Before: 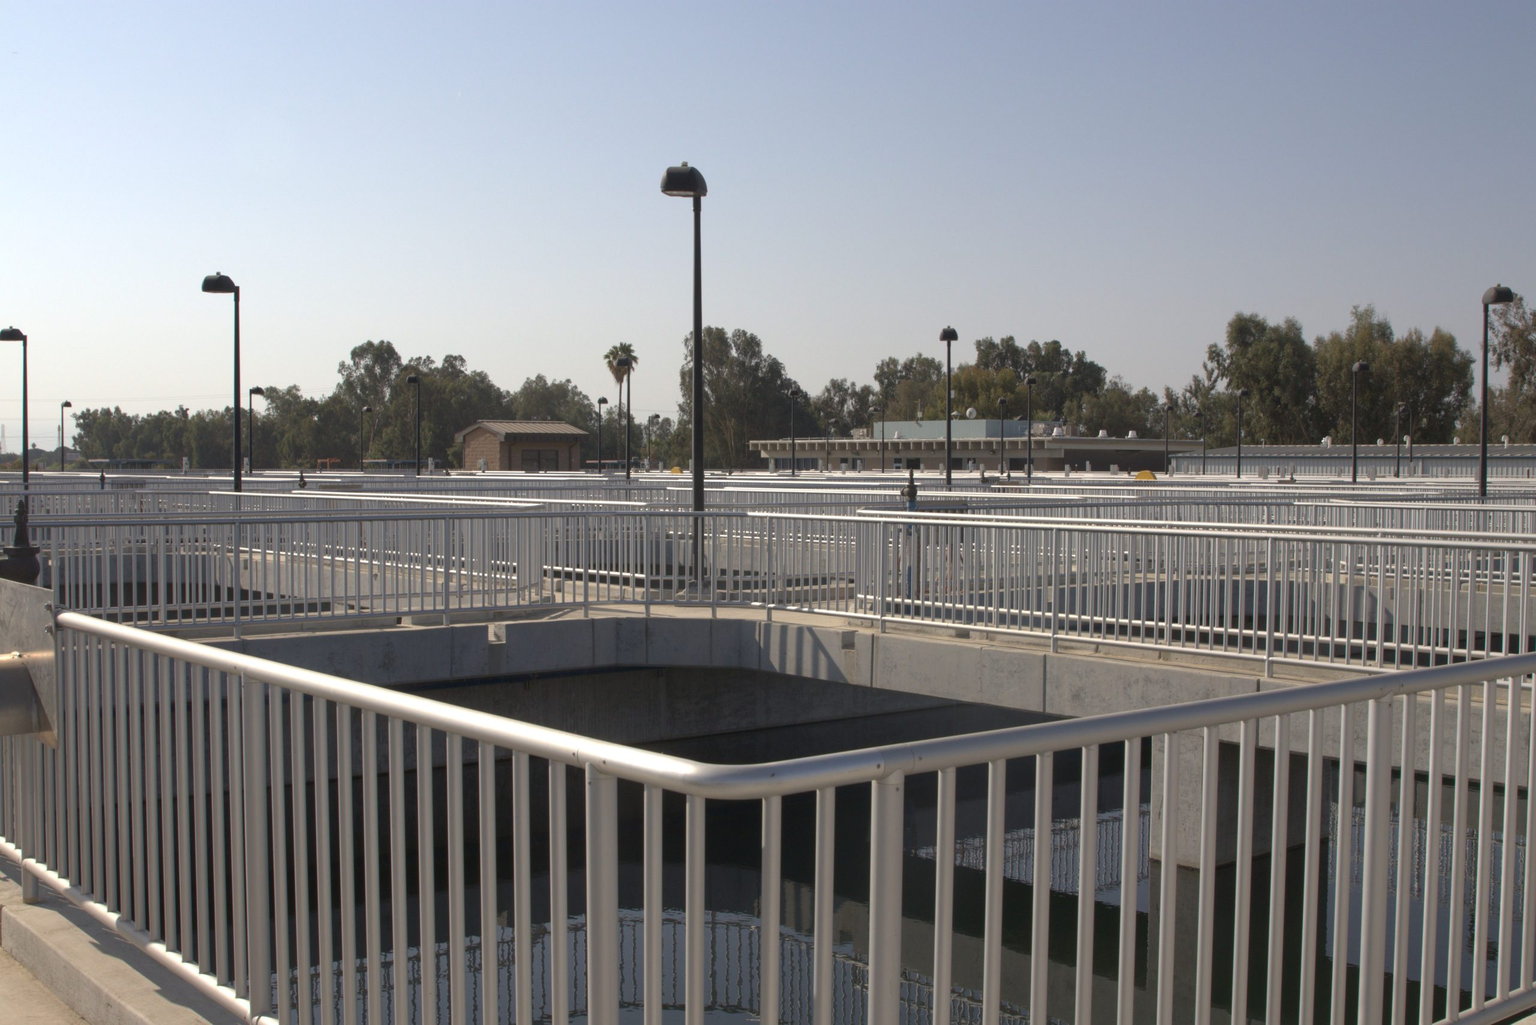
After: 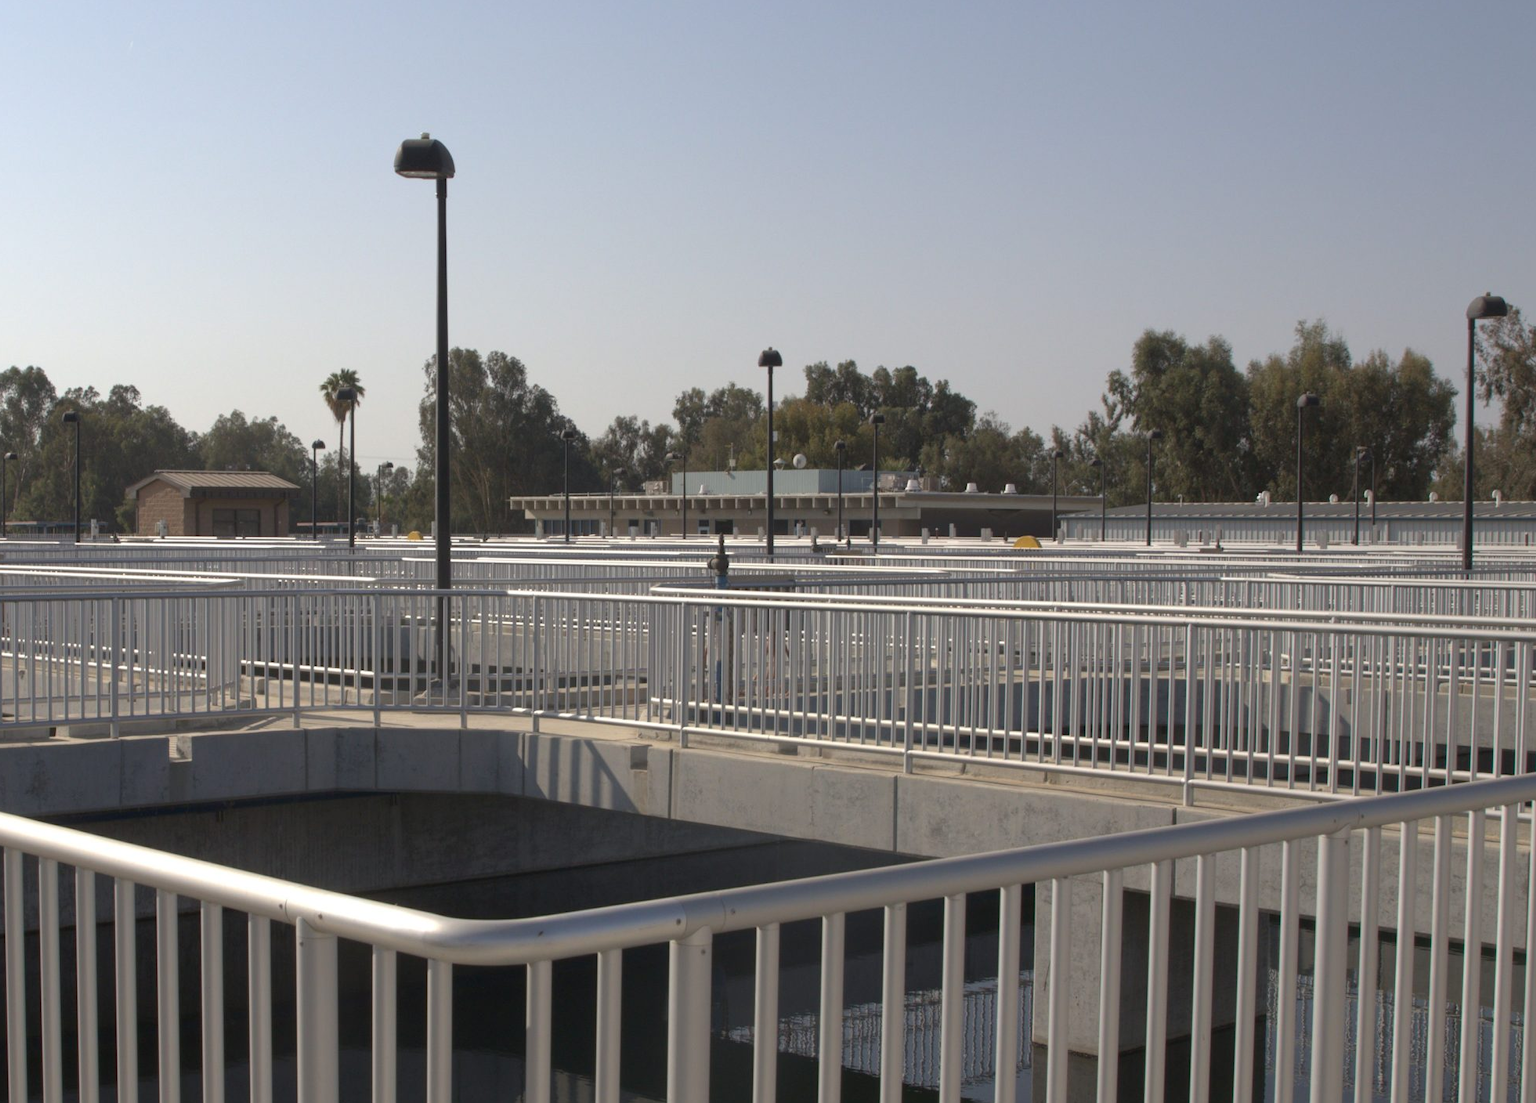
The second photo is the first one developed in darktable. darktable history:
crop: left 23.365%, top 5.869%, bottom 11.599%
